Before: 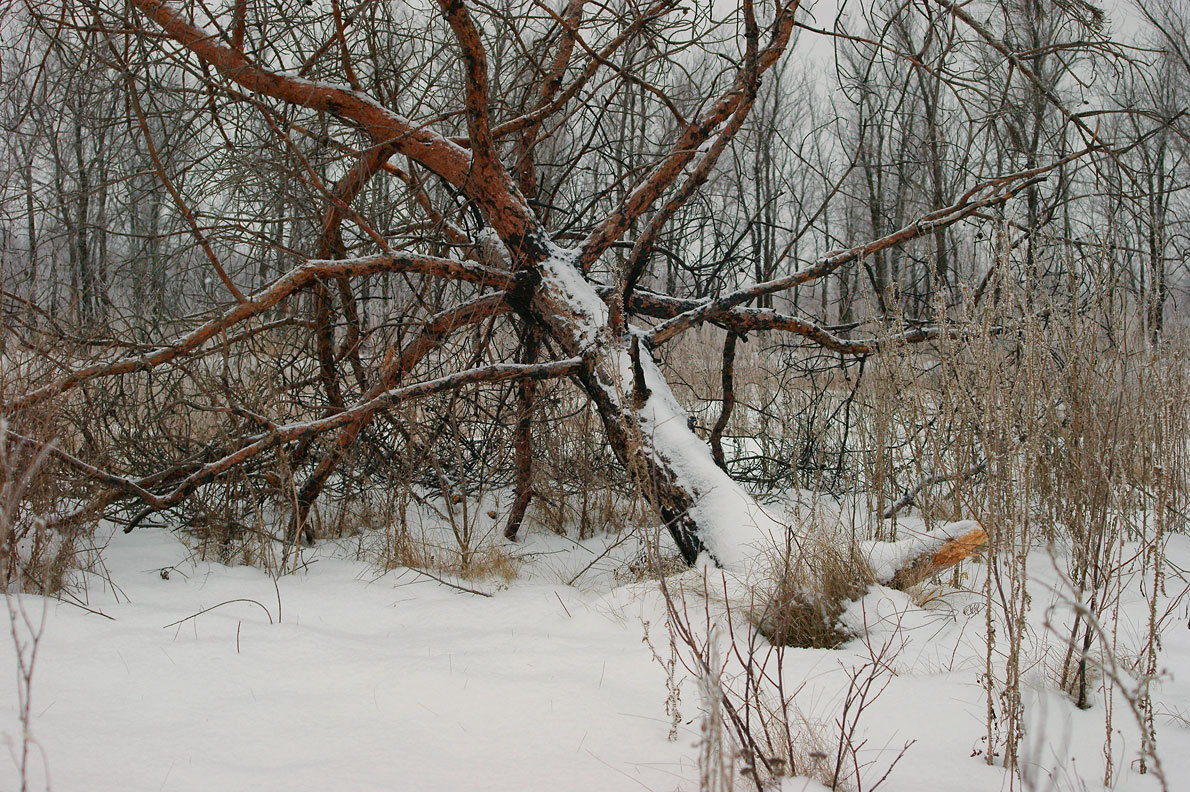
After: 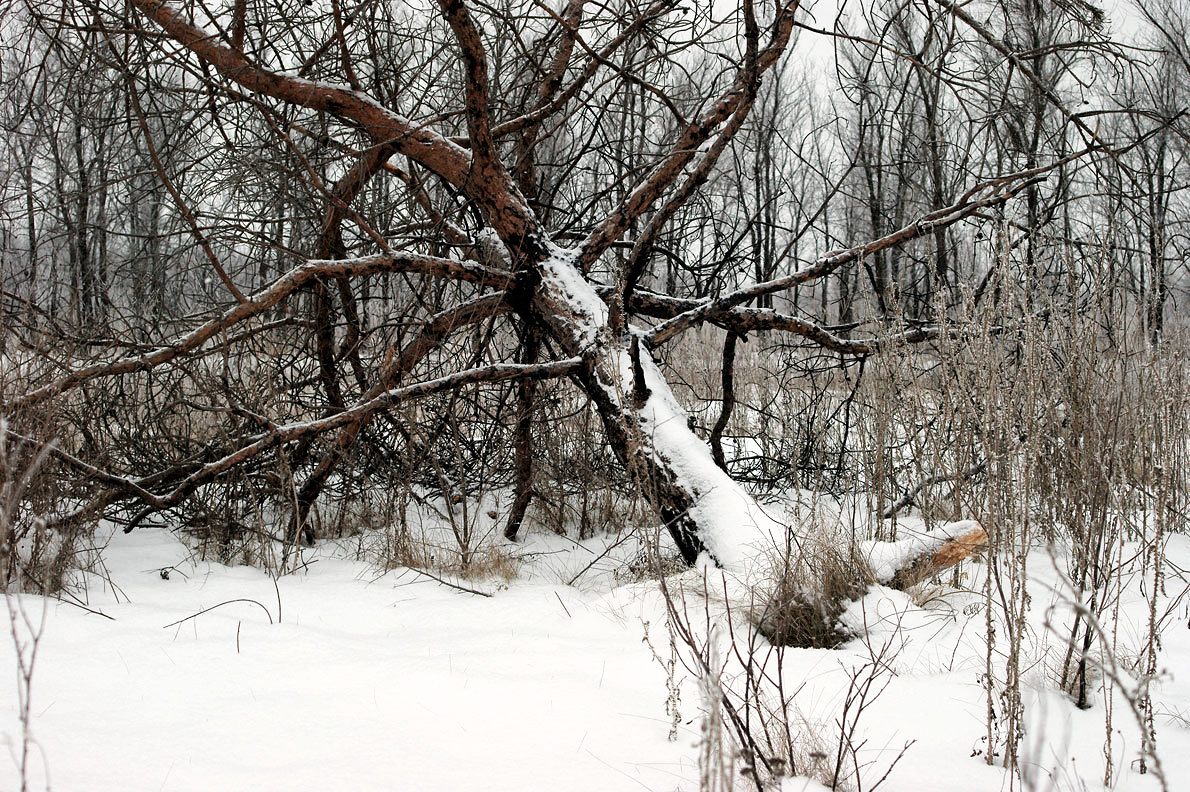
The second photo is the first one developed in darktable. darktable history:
filmic rgb: black relative exposure -8.22 EV, white relative exposure 2.2 EV, threshold 6 EV, target white luminance 99.988%, hardness 7.08, latitude 74.39%, contrast 1.317, highlights saturation mix -1.76%, shadows ↔ highlights balance 29.89%, color science v6 (2022), enable highlight reconstruction true
exposure: exposure 0.219 EV, compensate exposure bias true, compensate highlight preservation false
contrast brightness saturation: contrast 0.103, saturation -0.281
